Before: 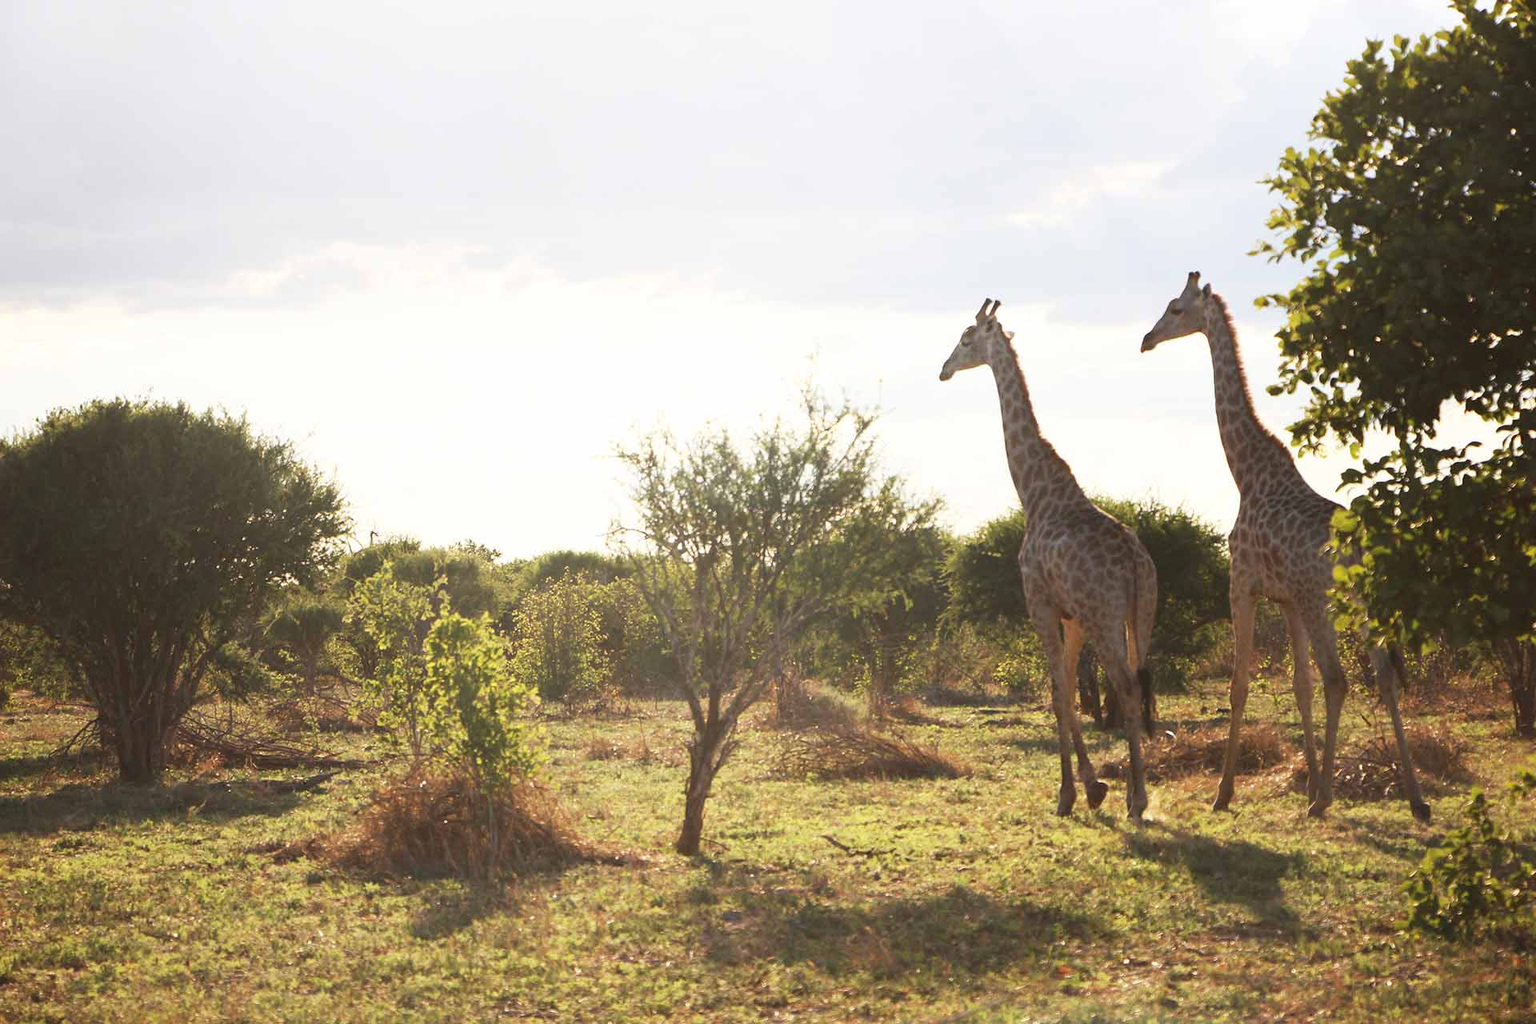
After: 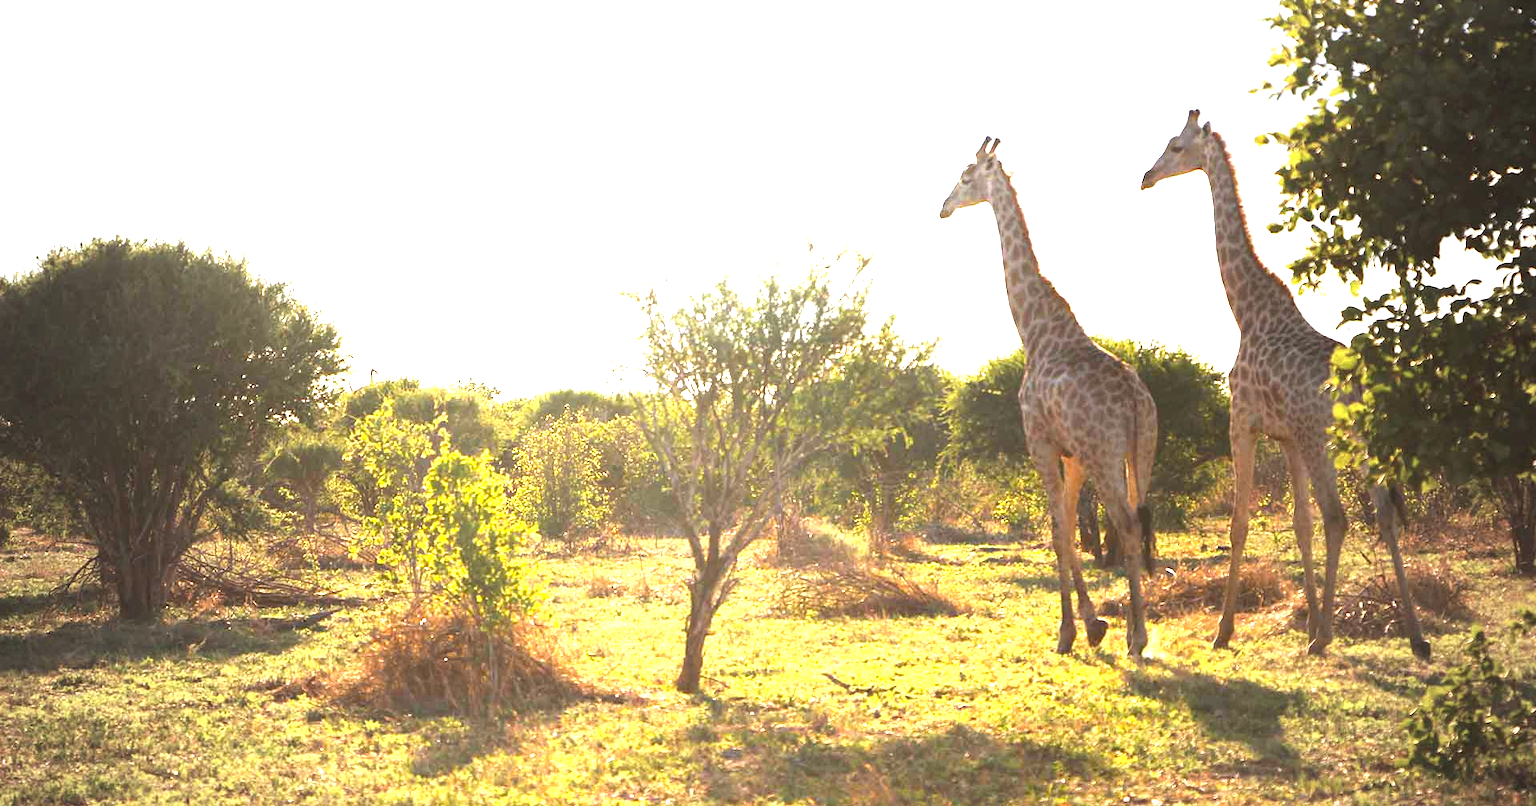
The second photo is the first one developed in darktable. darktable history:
crop and rotate: top 15.86%, bottom 5.359%
color balance rgb: linear chroma grading › shadows -8.473%, linear chroma grading › global chroma 9.916%, perceptual saturation grading › global saturation 8.471%, contrast 4.814%
exposure: black level correction 0, exposure 1.2 EV, compensate exposure bias true, compensate highlight preservation false
vignetting: fall-off start 72.05%, fall-off radius 107.78%, brightness -0.575, width/height ratio 0.732
